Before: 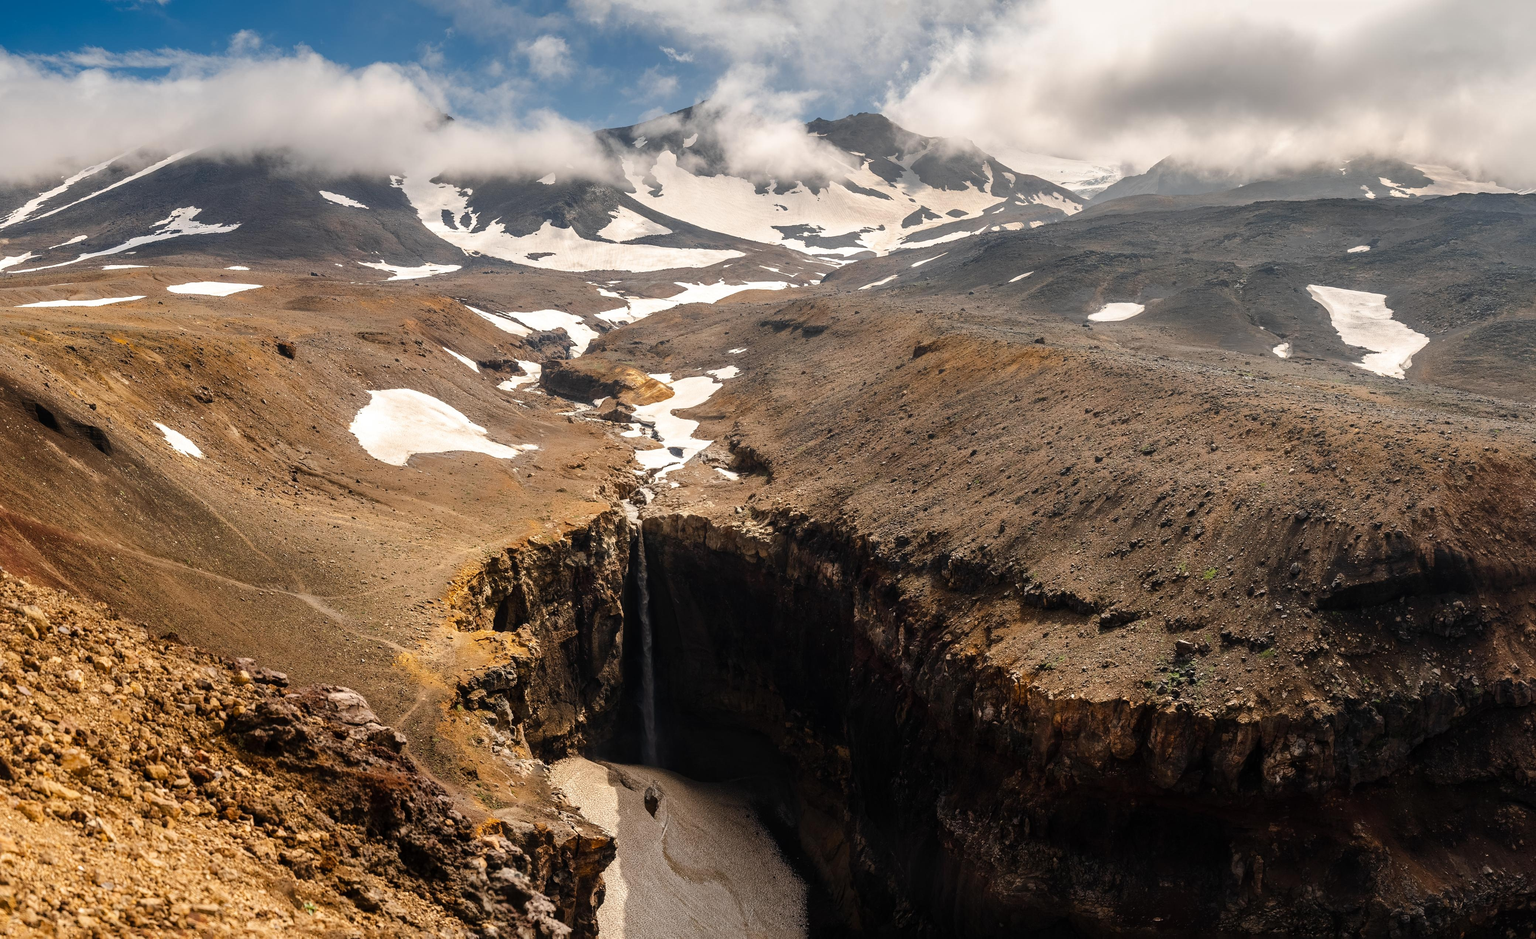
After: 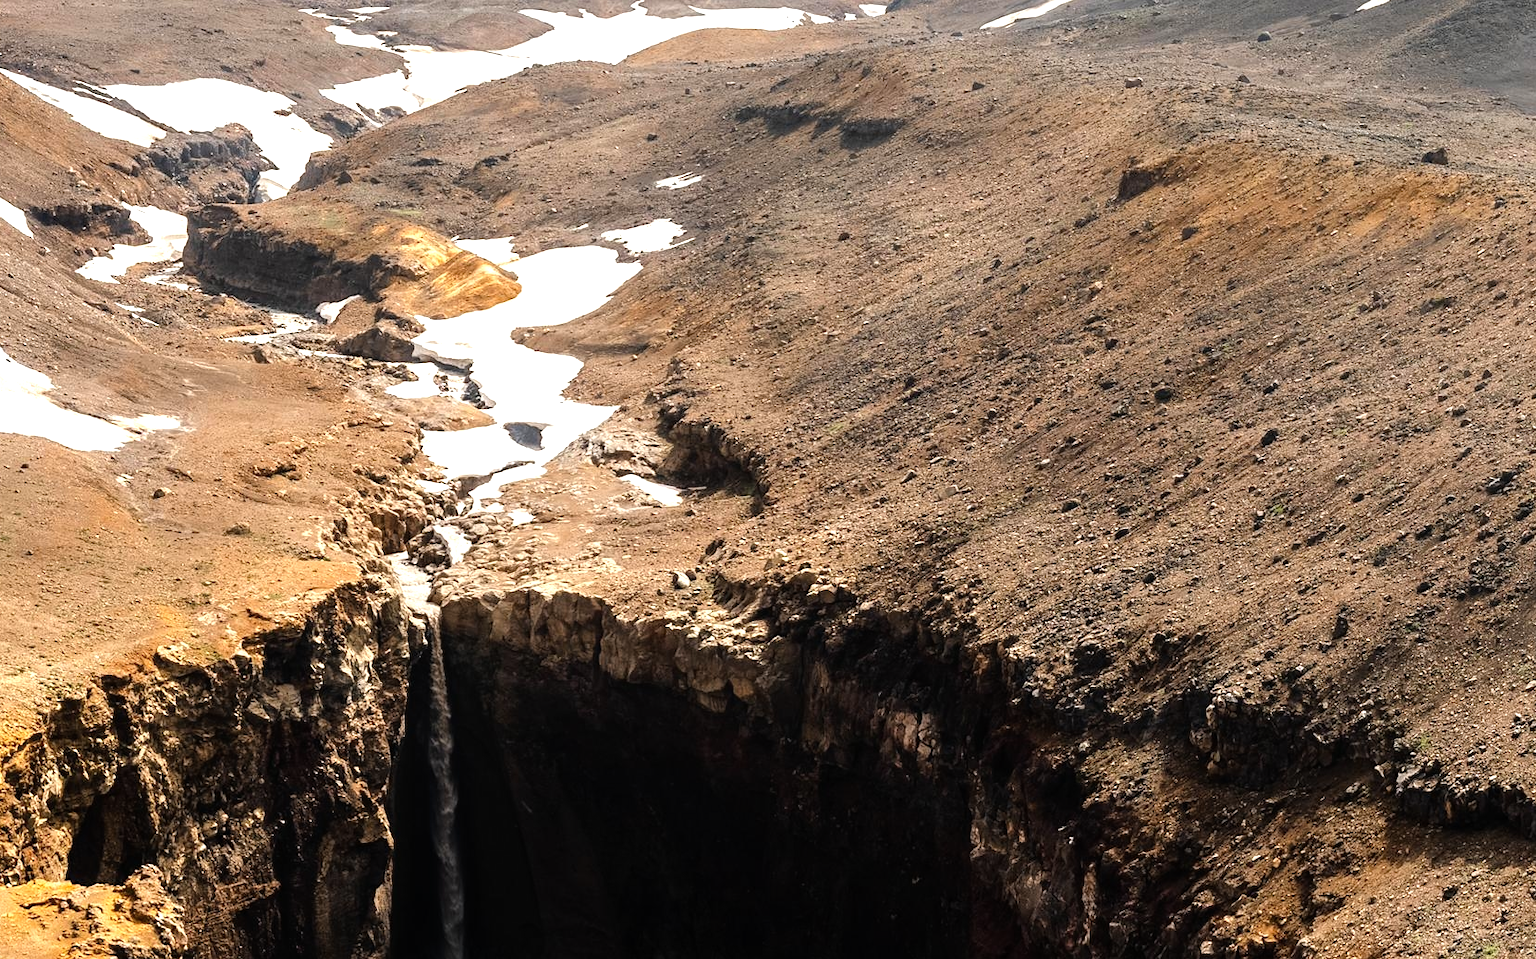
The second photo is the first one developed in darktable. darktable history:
crop: left 30.362%, top 29.645%, right 29.68%, bottom 29.51%
tone equalizer: -8 EV -0.74 EV, -7 EV -0.697 EV, -6 EV -0.607 EV, -5 EV -0.361 EV, -3 EV 0.404 EV, -2 EV 0.6 EV, -1 EV 0.687 EV, +0 EV 0.72 EV
